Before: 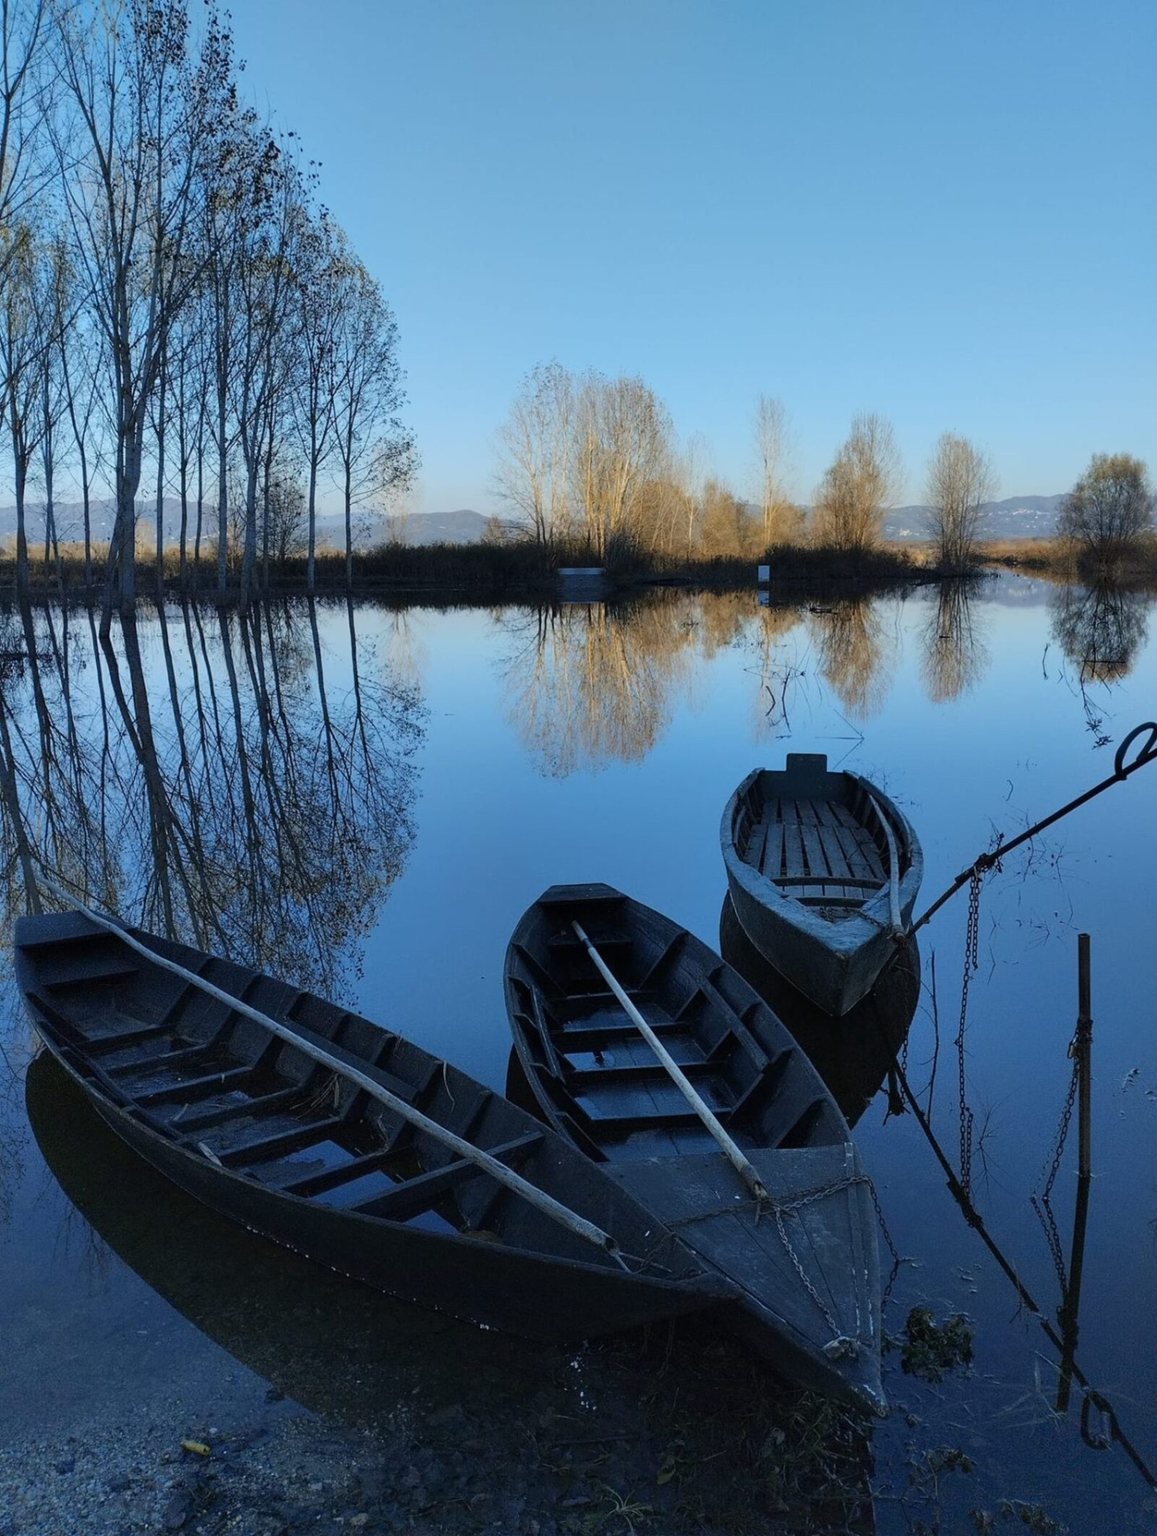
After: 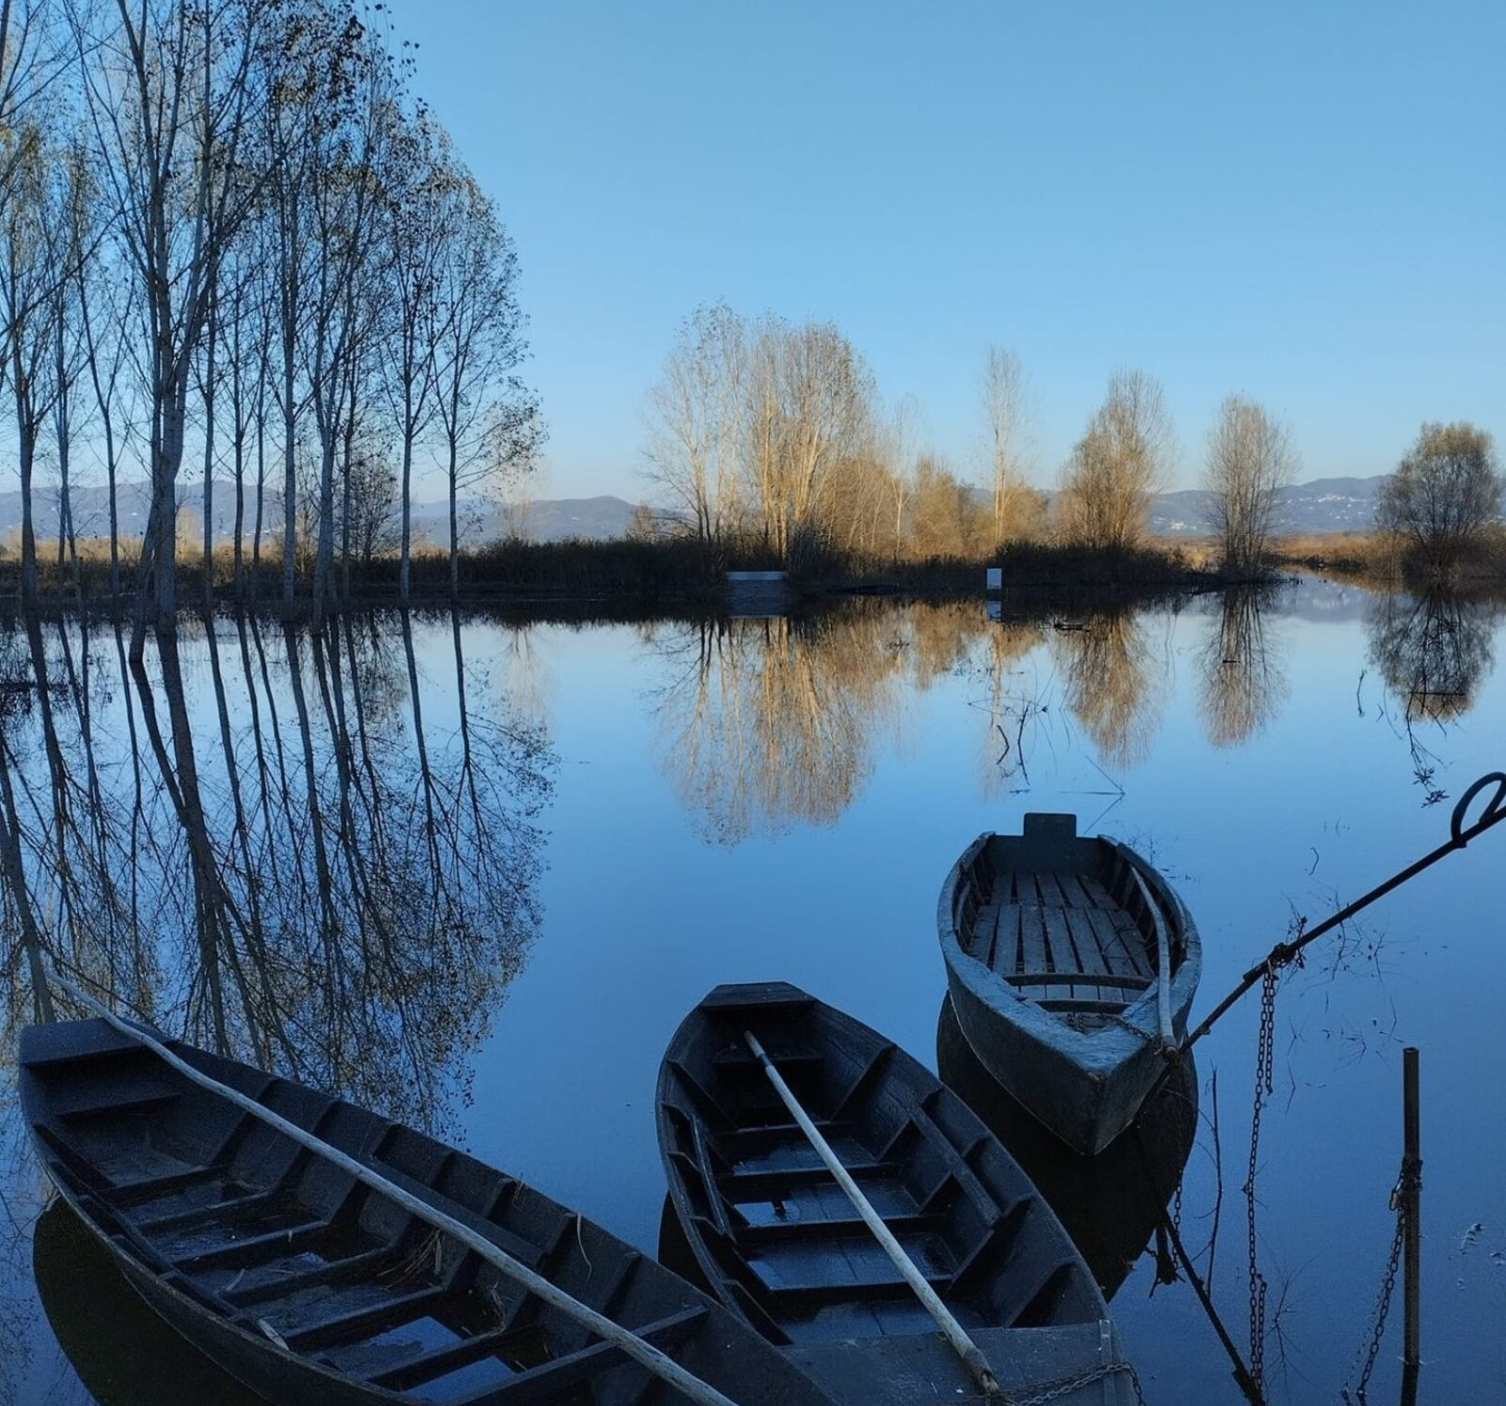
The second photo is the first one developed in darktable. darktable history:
crop and rotate: top 8.412%, bottom 21.286%
